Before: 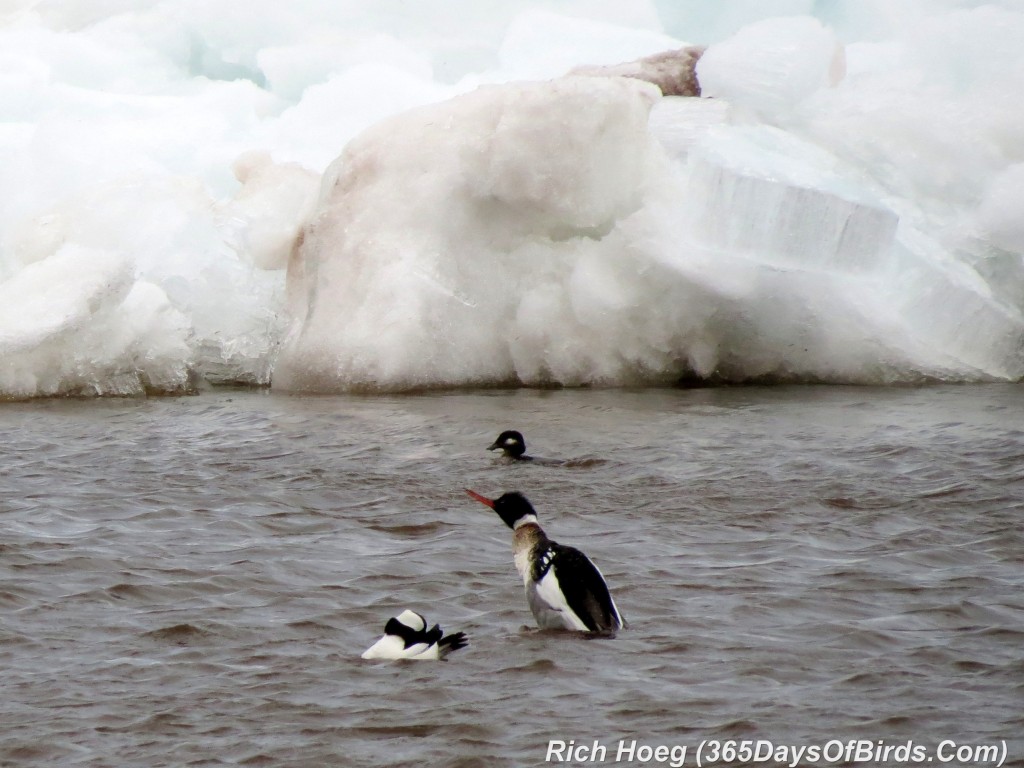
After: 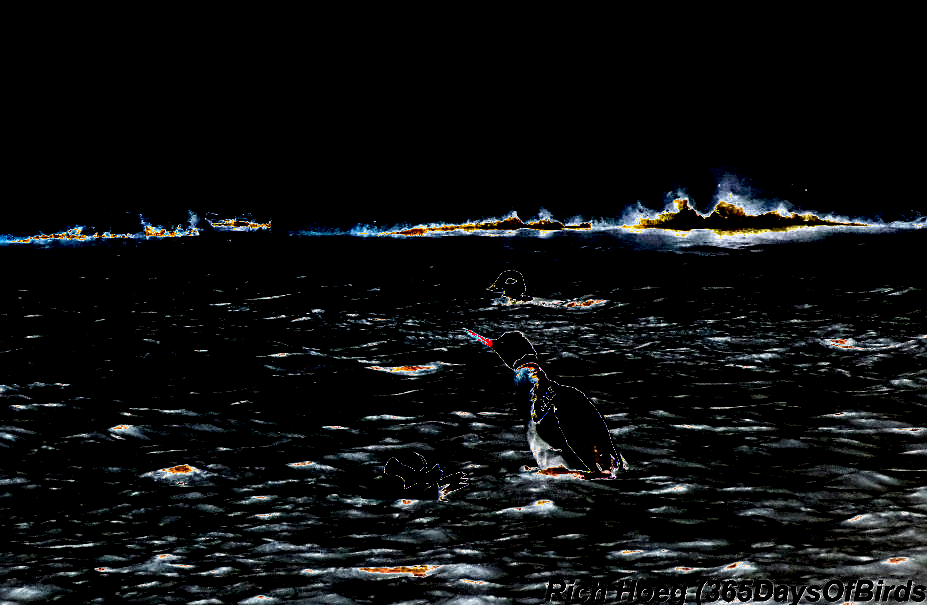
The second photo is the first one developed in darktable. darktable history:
crop: top 20.93%, right 9.377%, bottom 0.29%
levels: levels [0.062, 0.494, 0.925]
exposure: black level correction 0, exposure 4.007 EV, compensate highlight preservation false
sharpen: radius 2.159, amount 0.381, threshold 0.175
shadows and highlights: low approximation 0.01, soften with gaussian
